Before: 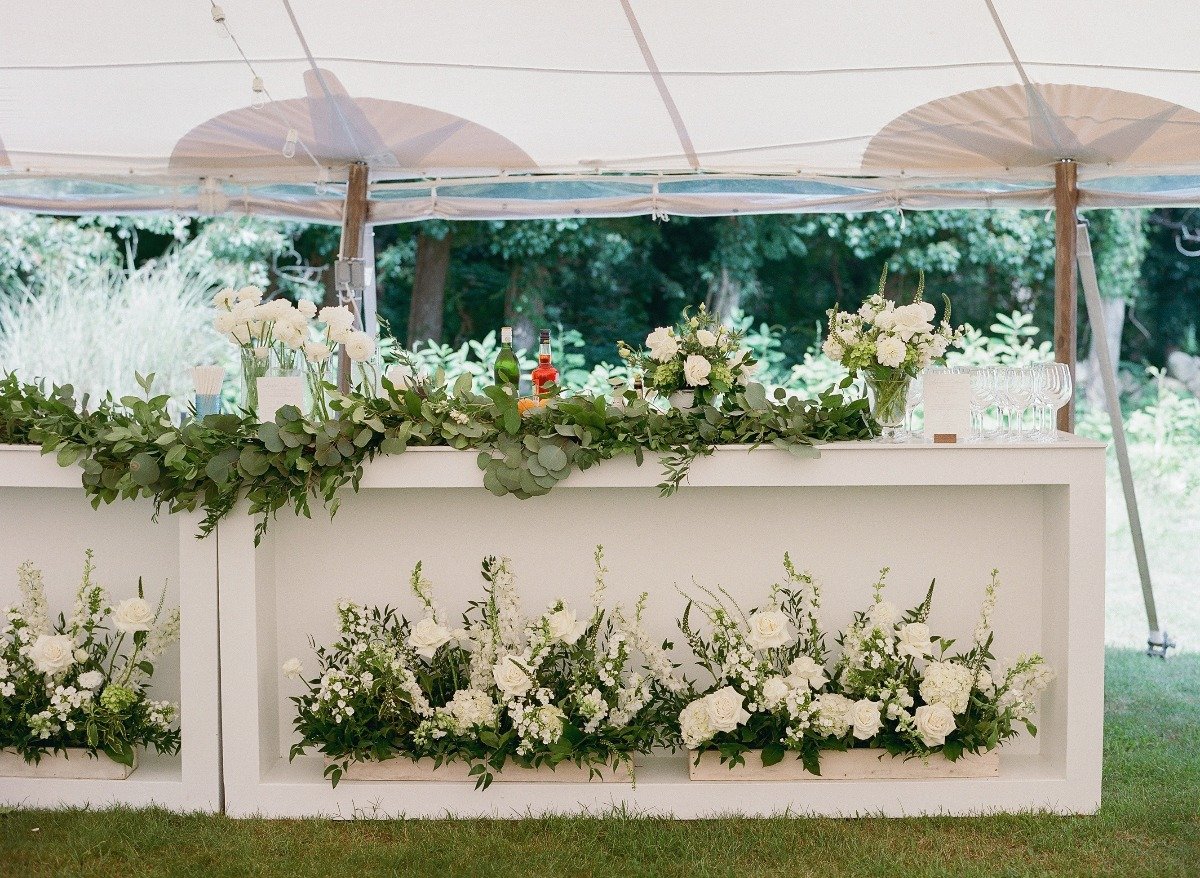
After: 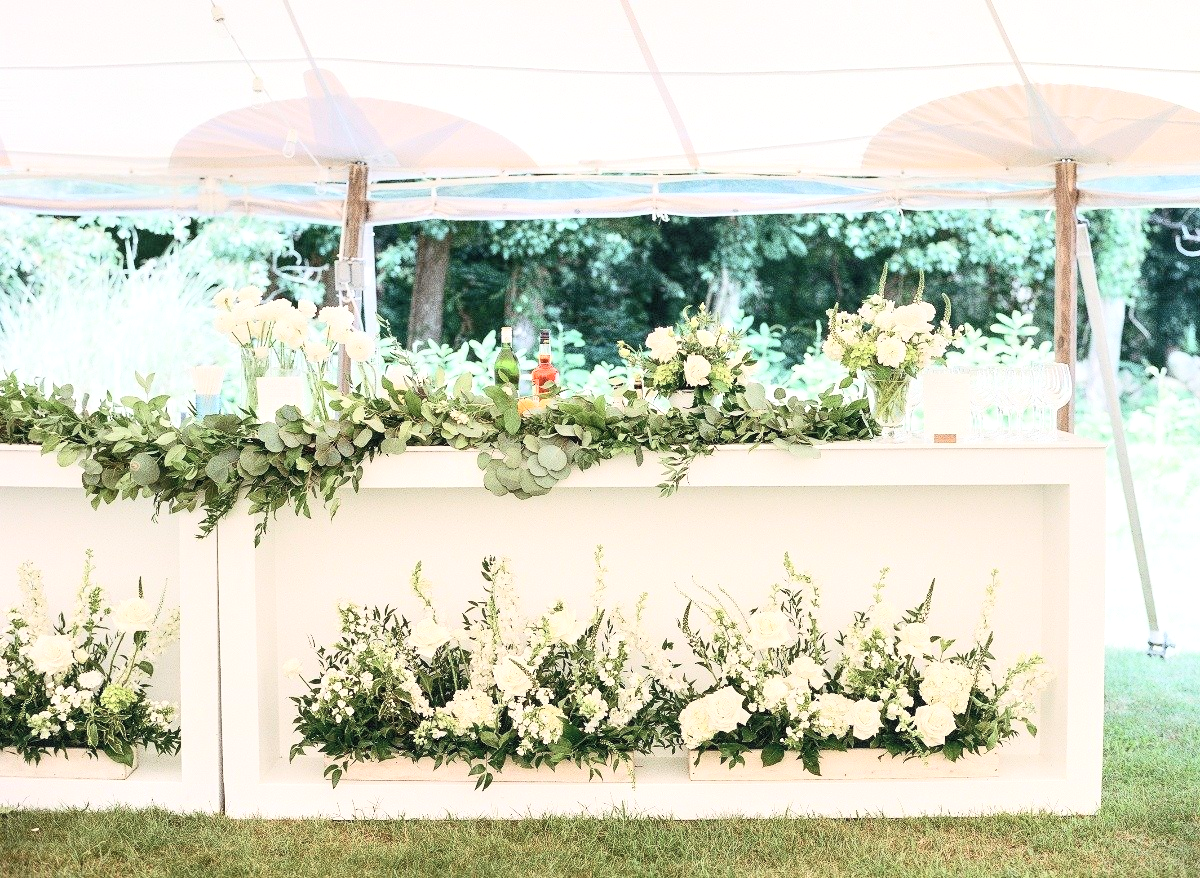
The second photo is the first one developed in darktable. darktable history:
exposure: exposure 0.202 EV, compensate highlight preservation false
tone curve: curves: ch0 [(0, 0) (0.003, 0.004) (0.011, 0.015) (0.025, 0.034) (0.044, 0.061) (0.069, 0.095) (0.1, 0.137) (0.136, 0.187) (0.177, 0.244) (0.224, 0.308) (0.277, 0.415) (0.335, 0.532) (0.399, 0.642) (0.468, 0.747) (0.543, 0.829) (0.623, 0.886) (0.709, 0.924) (0.801, 0.951) (0.898, 0.975) (1, 1)], color space Lab, independent channels, preserve colors none
local contrast: highlights 95%, shadows 85%, detail 160%, midtone range 0.2
